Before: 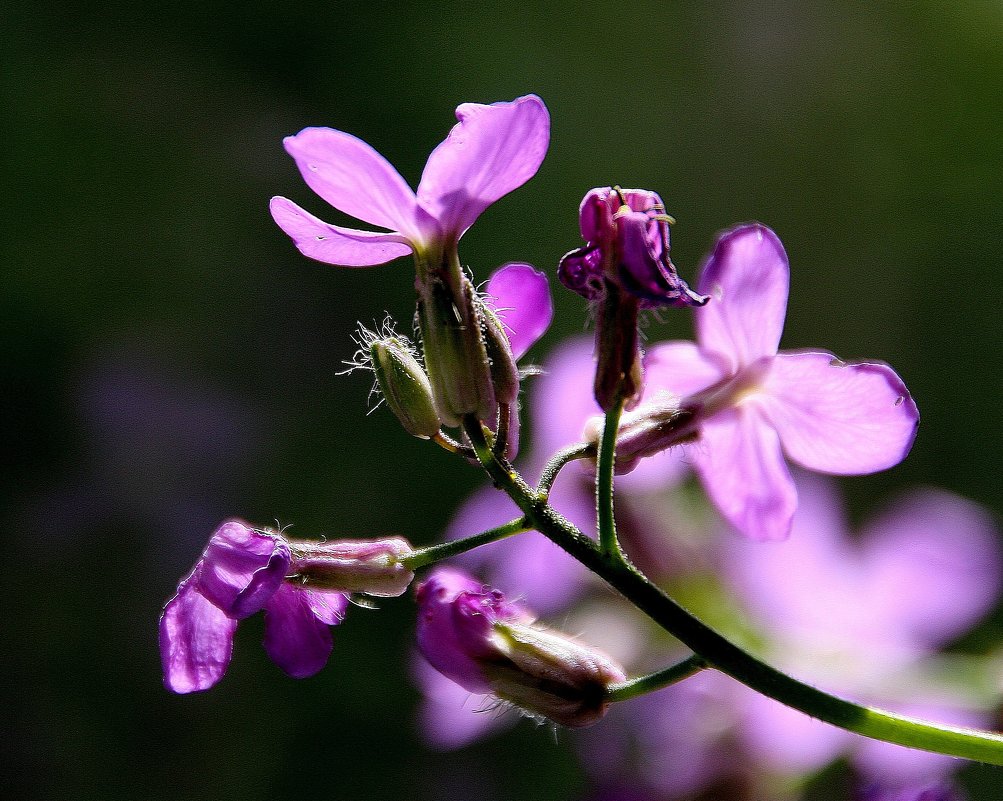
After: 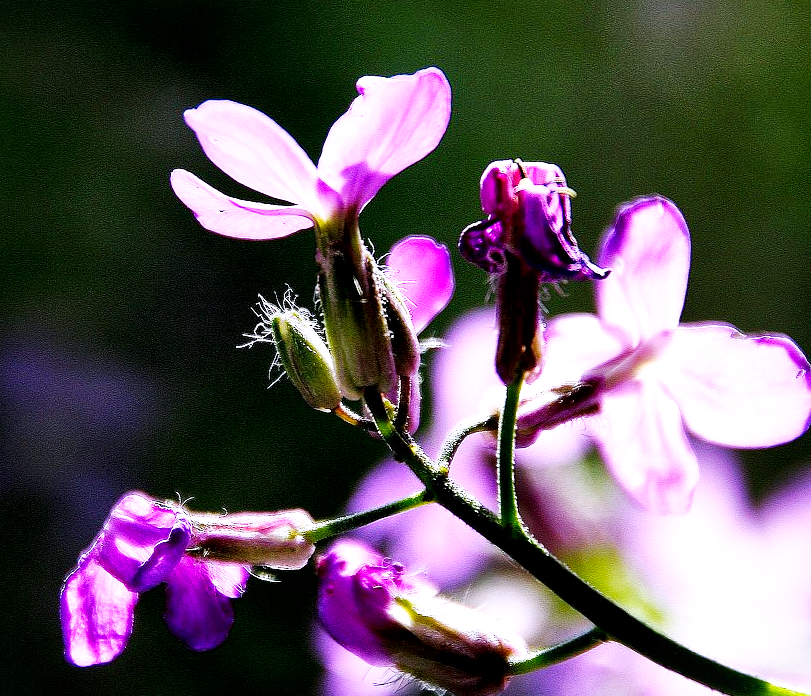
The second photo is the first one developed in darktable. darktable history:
color correction: highlights a* -0.137, highlights b* 0.137
base curve: curves: ch0 [(0, 0) (0.007, 0.004) (0.027, 0.03) (0.046, 0.07) (0.207, 0.54) (0.442, 0.872) (0.673, 0.972) (1, 1)], preserve colors none
crop: left 9.929%, top 3.475%, right 9.188%, bottom 9.529%
white balance: red 0.967, blue 1.119, emerald 0.756
local contrast: mode bilateral grid, contrast 25, coarseness 60, detail 151%, midtone range 0.2
